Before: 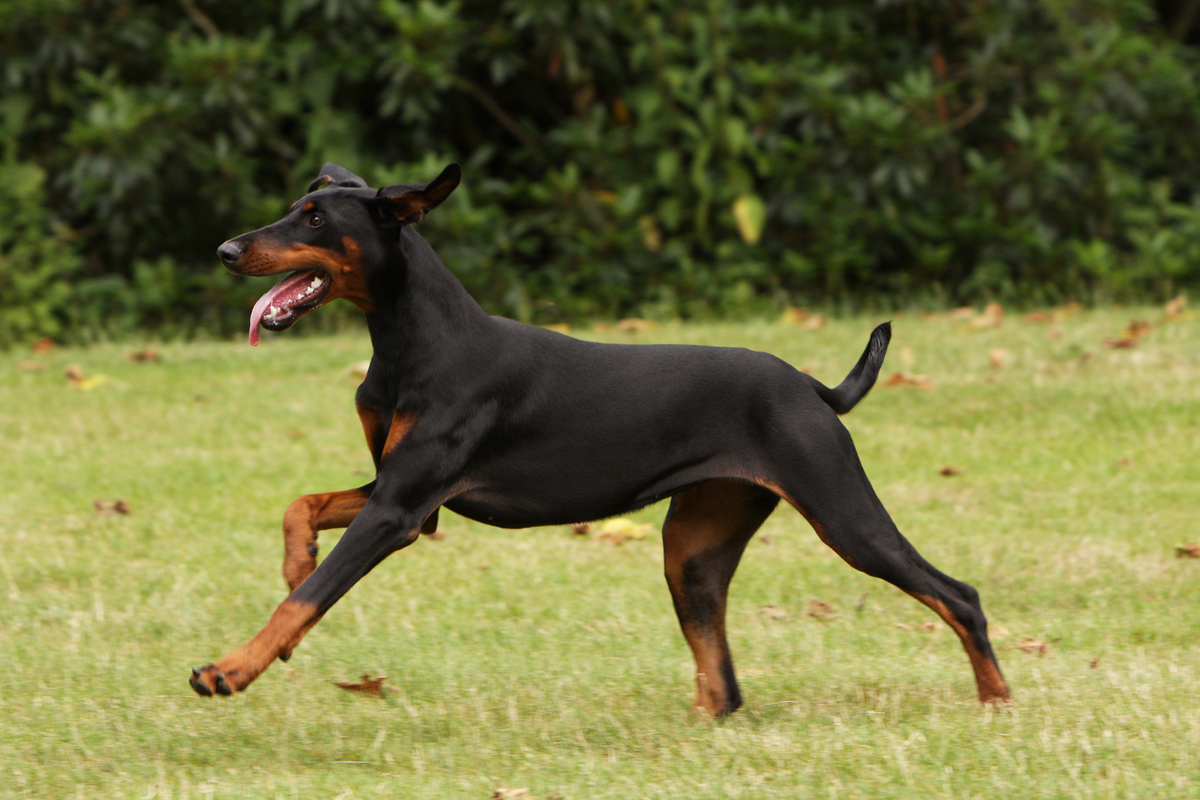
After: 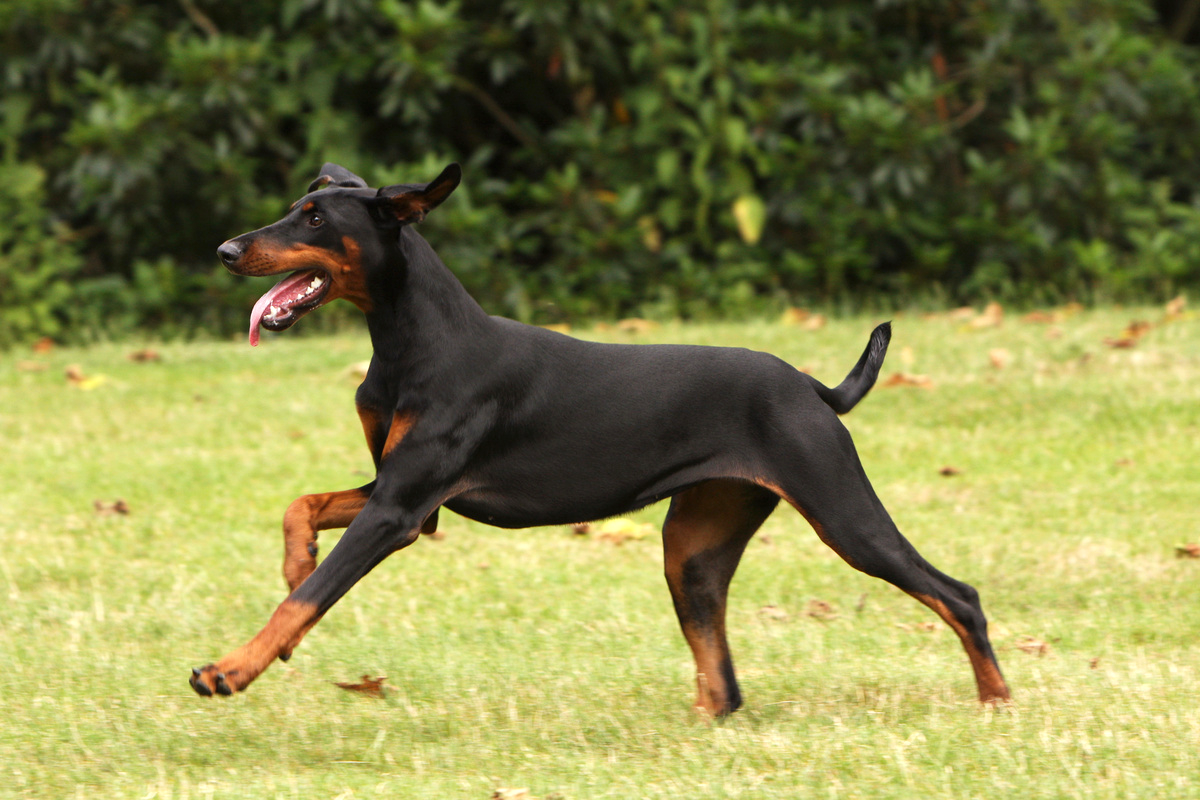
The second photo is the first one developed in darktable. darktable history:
white balance: red 1, blue 1
exposure: black level correction 0, exposure 0.5 EV, compensate highlight preservation false
